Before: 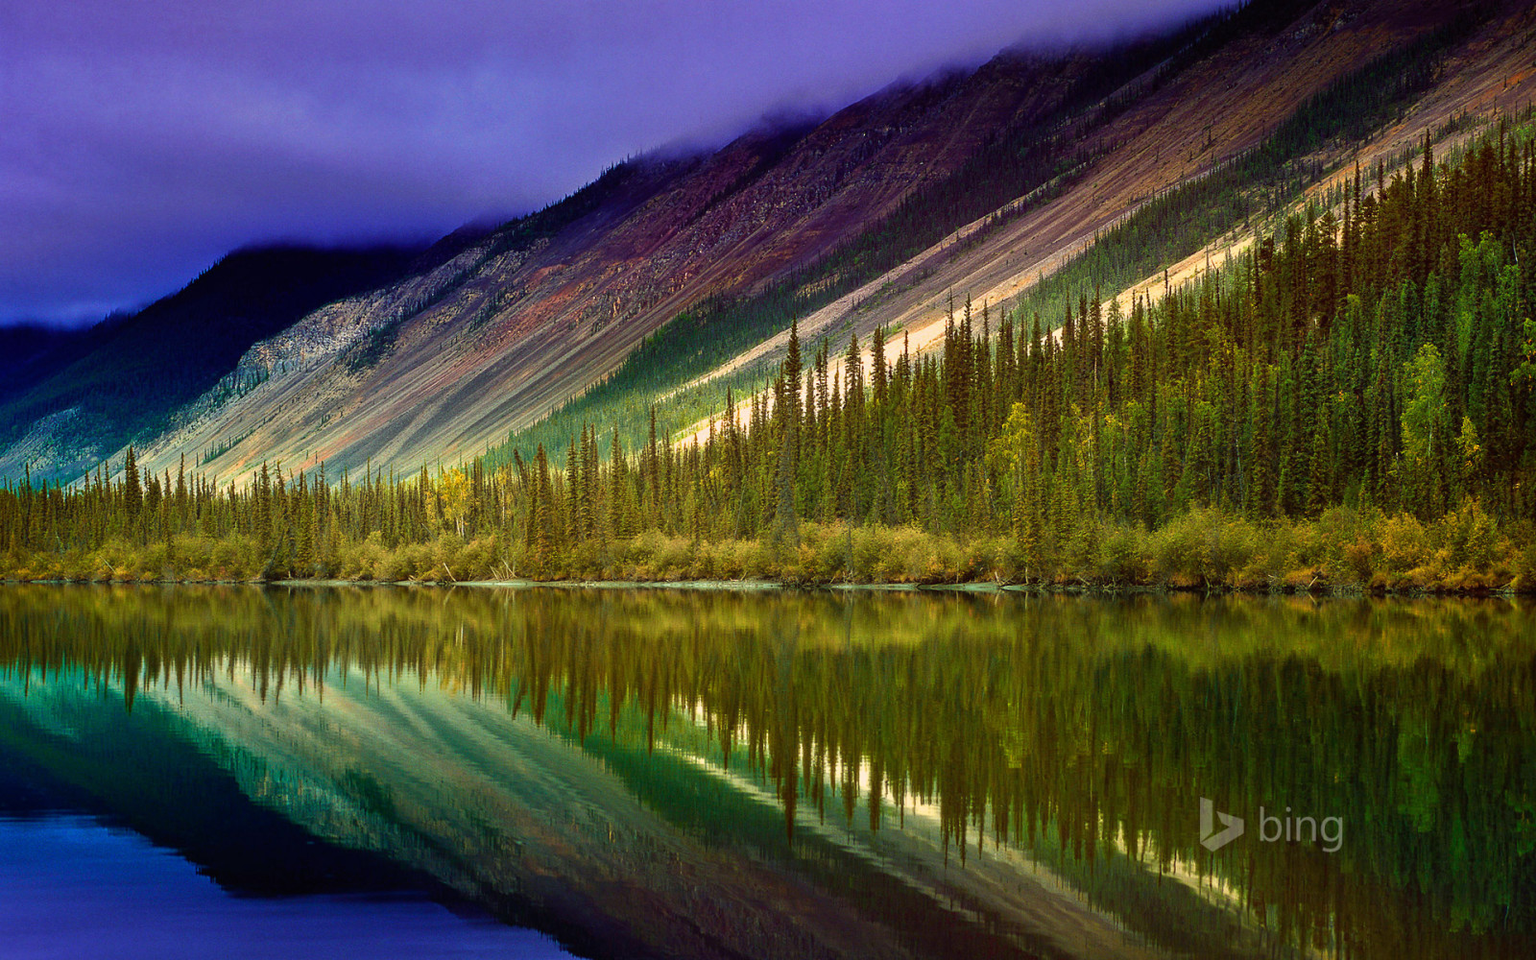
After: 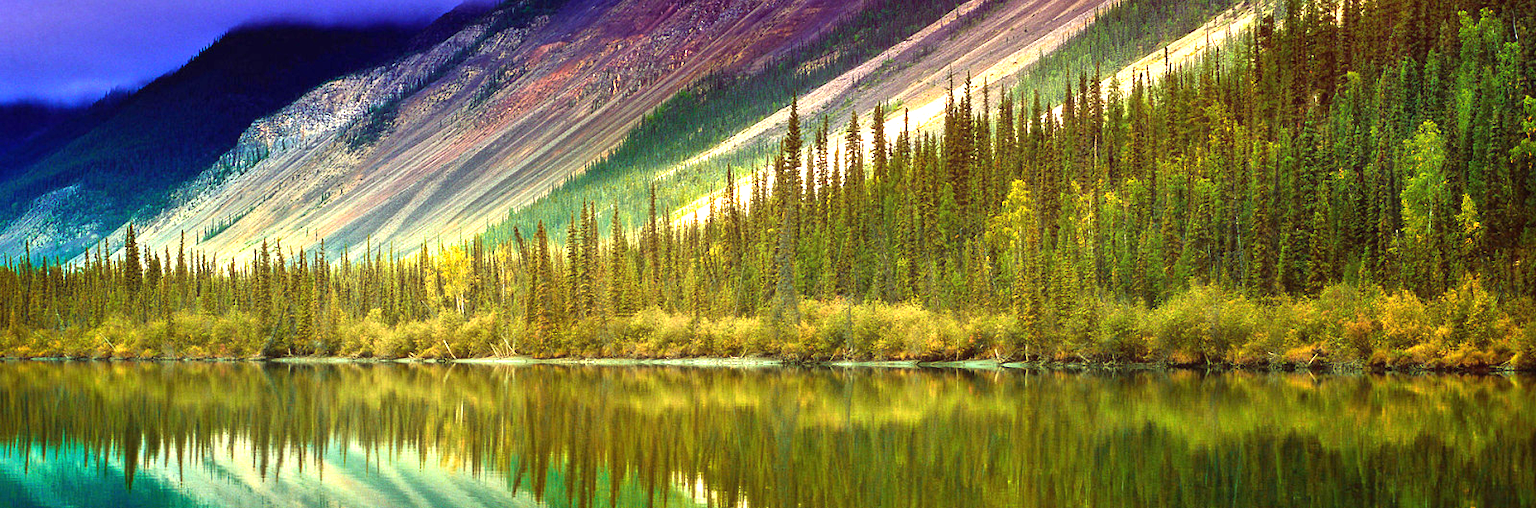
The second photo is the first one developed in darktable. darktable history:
crop and rotate: top 23.24%, bottom 23.716%
exposure: black level correction 0, exposure 1.2 EV, compensate exposure bias true, compensate highlight preservation false
